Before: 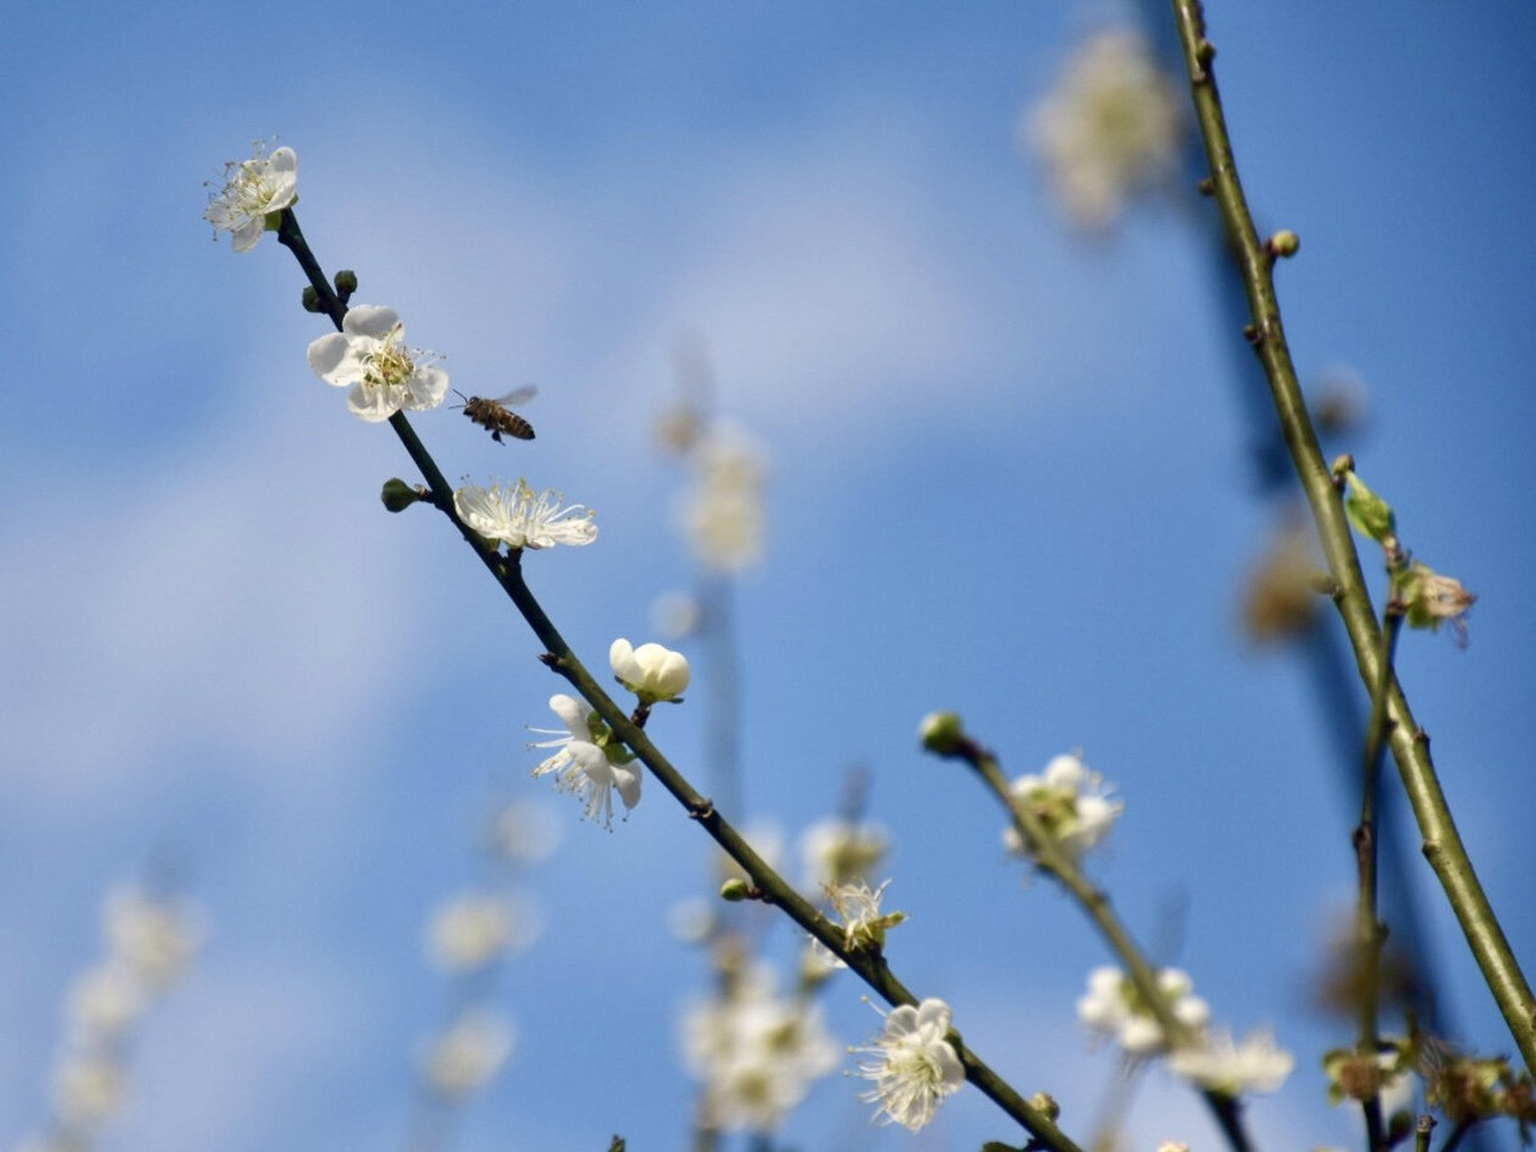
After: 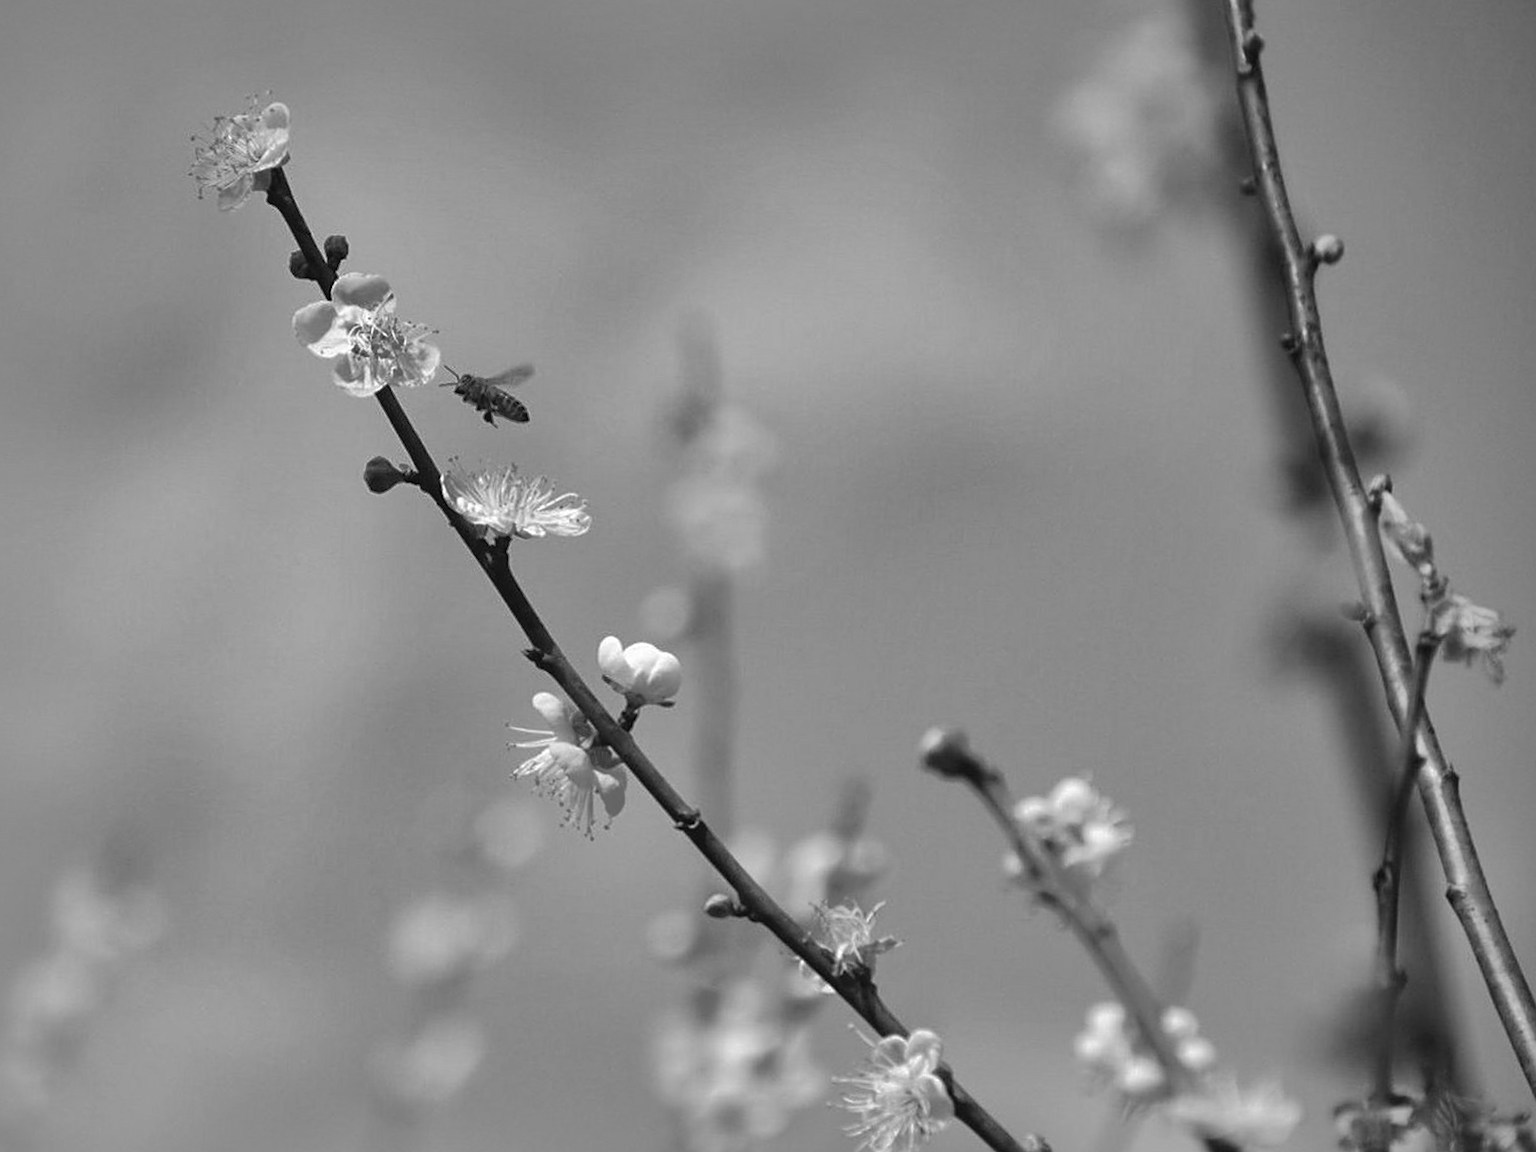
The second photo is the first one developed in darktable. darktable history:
base curve: curves: ch0 [(0, 0) (0.472, 0.508) (1, 1)], preserve colors none
crop and rotate: angle -2.4°
contrast brightness saturation: saturation -1
color balance rgb: shadows lift › chroma 2.058%, shadows lift › hue 51.46°, global offset › luminance 0.475%, linear chroma grading › shadows 10.144%, linear chroma grading › highlights 9.612%, linear chroma grading › global chroma 14.834%, linear chroma grading › mid-tones 14.735%, perceptual saturation grading › global saturation 0.966%
shadows and highlights: shadows 24.9, highlights -69.64
sharpen: on, module defaults
